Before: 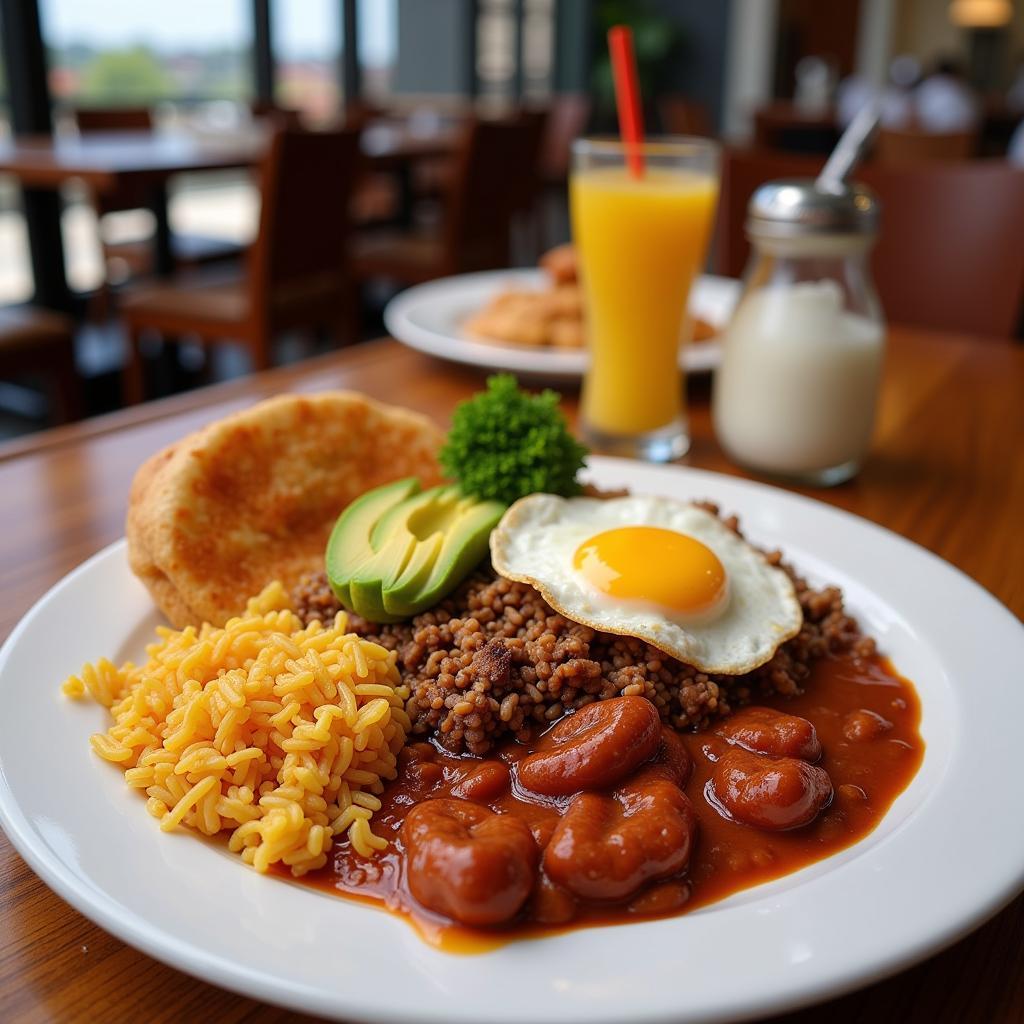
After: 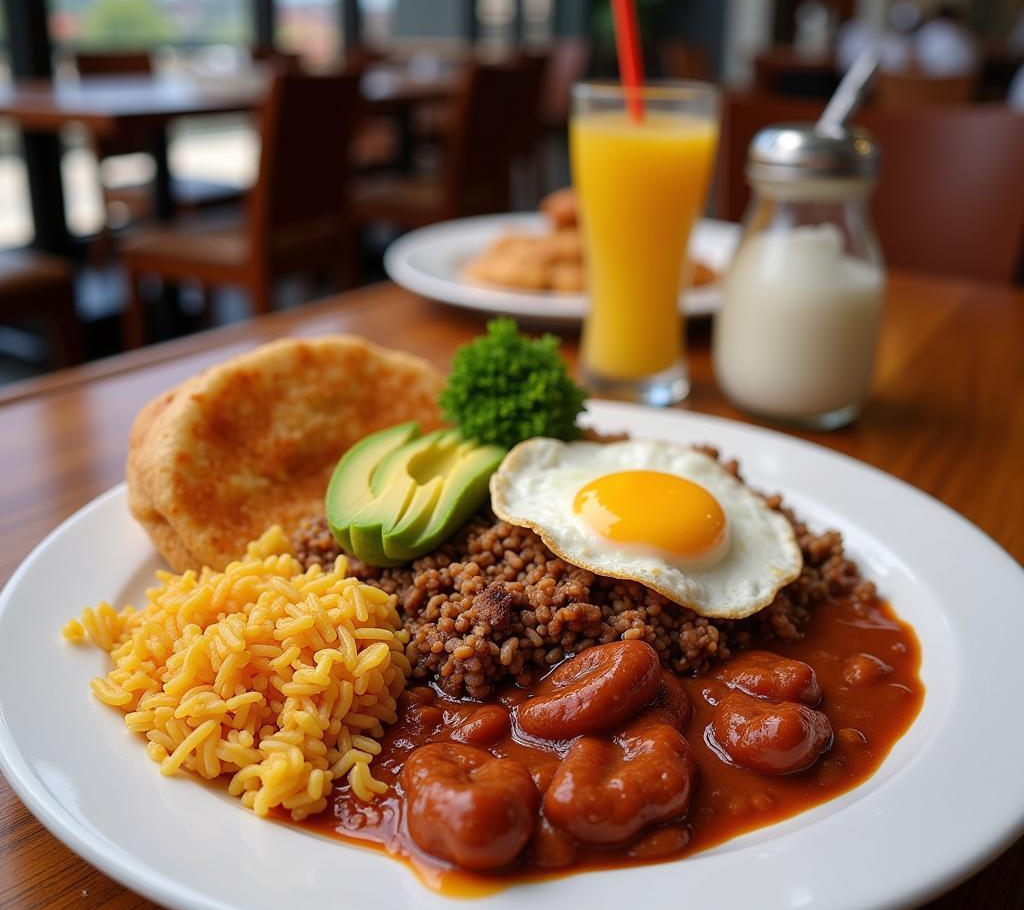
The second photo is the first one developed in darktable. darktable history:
crop and rotate: top 5.475%, bottom 5.62%
